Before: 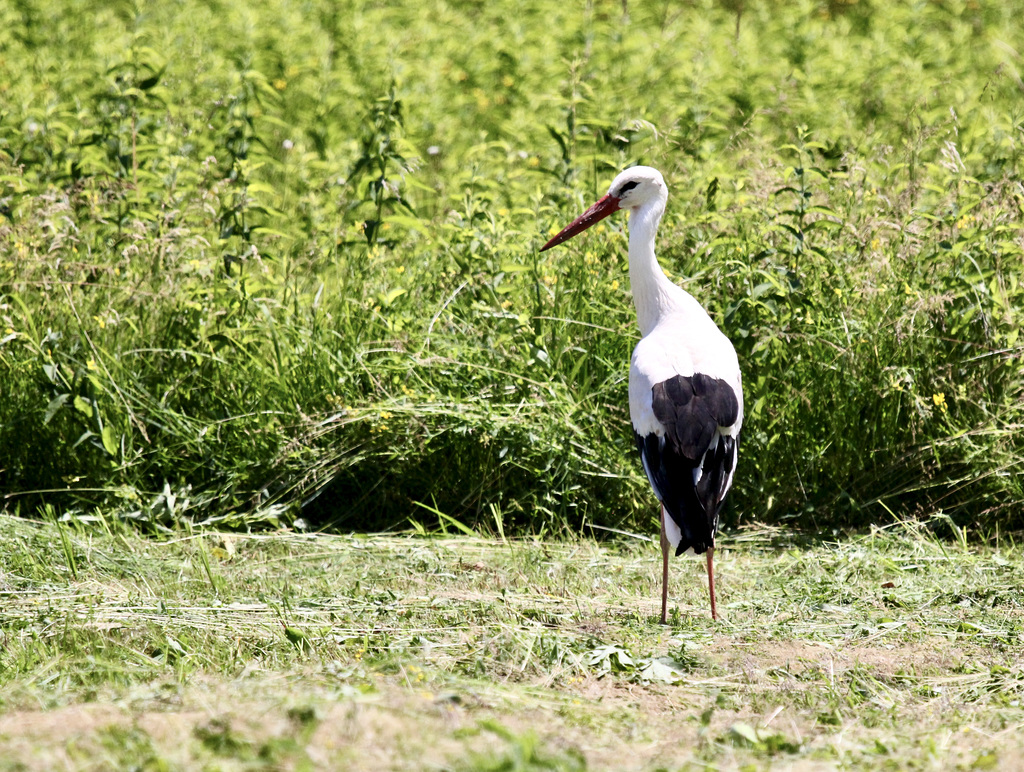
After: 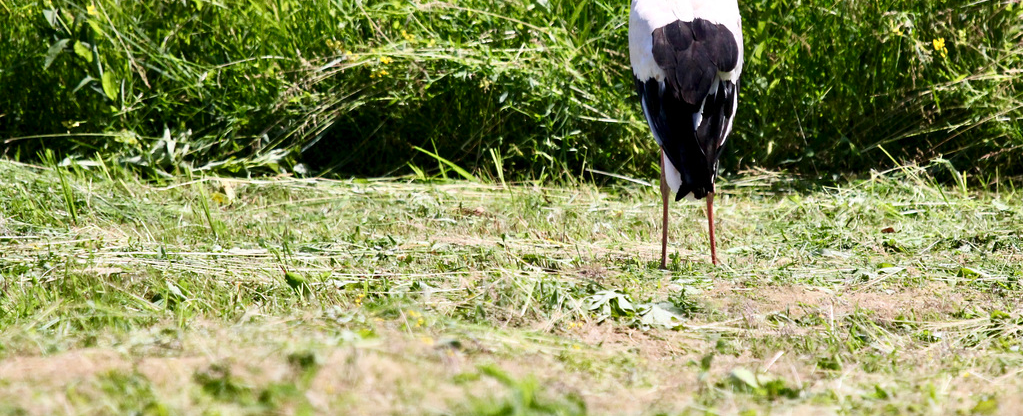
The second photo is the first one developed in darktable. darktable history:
crop and rotate: top 46.106%, right 0.092%
